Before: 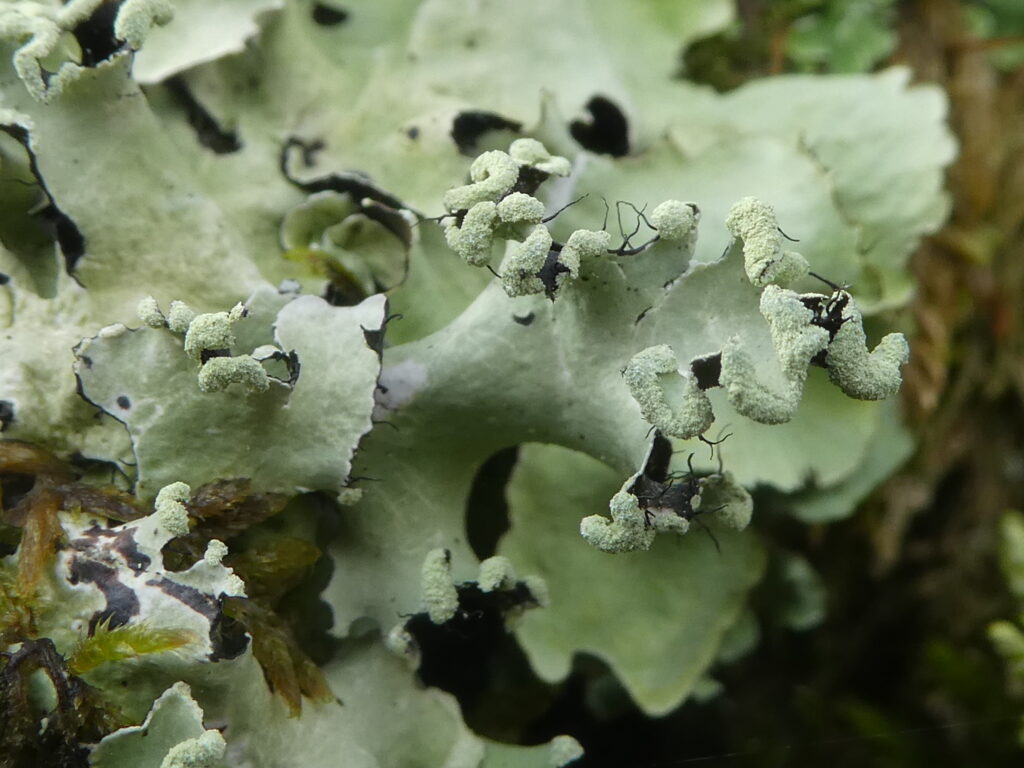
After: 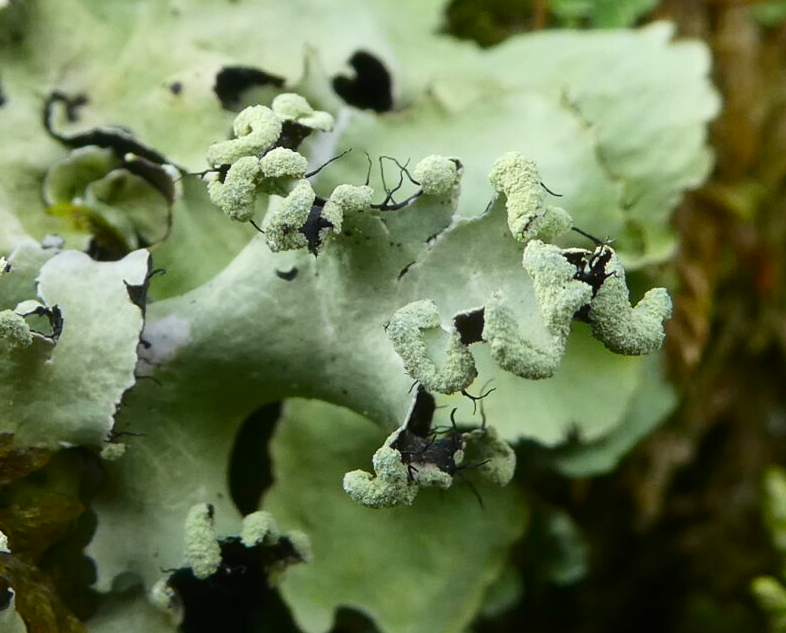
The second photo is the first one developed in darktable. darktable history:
contrast brightness saturation: contrast 0.174, saturation 0.299
crop: left 23.196%, top 5.883%, bottom 11.613%
